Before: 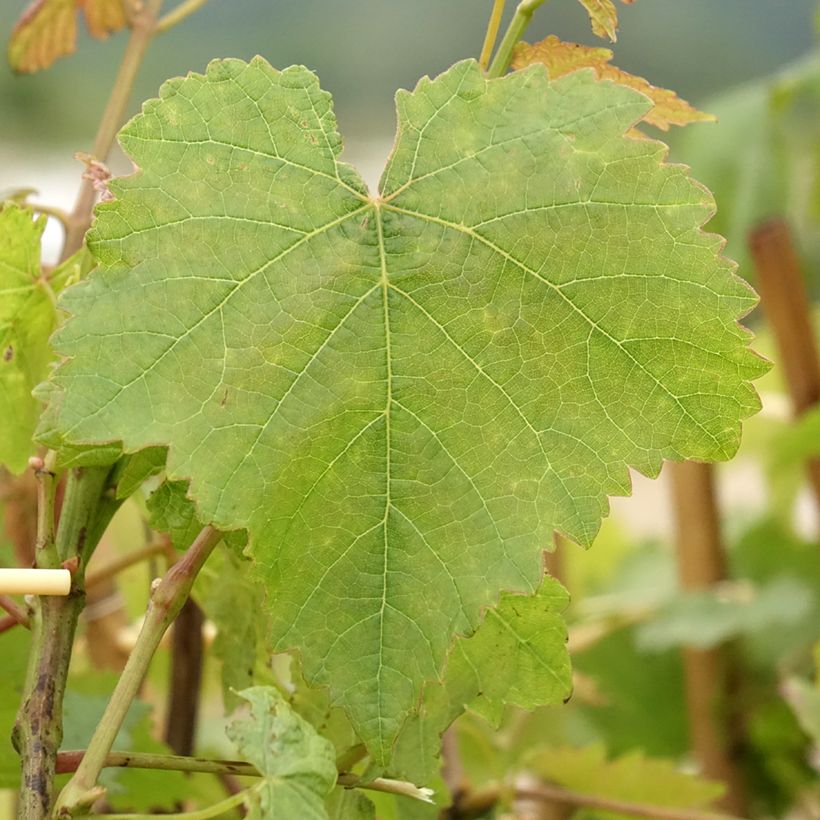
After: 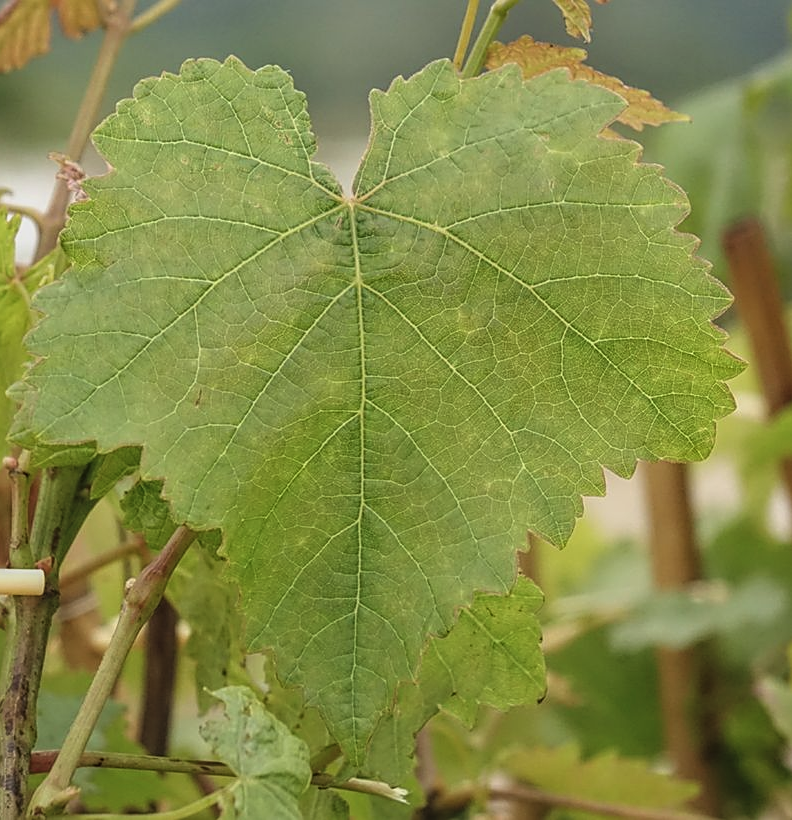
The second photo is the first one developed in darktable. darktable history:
local contrast: highlights 2%, shadows 7%, detail 134%
crop and rotate: left 3.317%
exposure: black level correction -0.015, exposure -0.517 EV, compensate exposure bias true, compensate highlight preservation false
sharpen: on, module defaults
